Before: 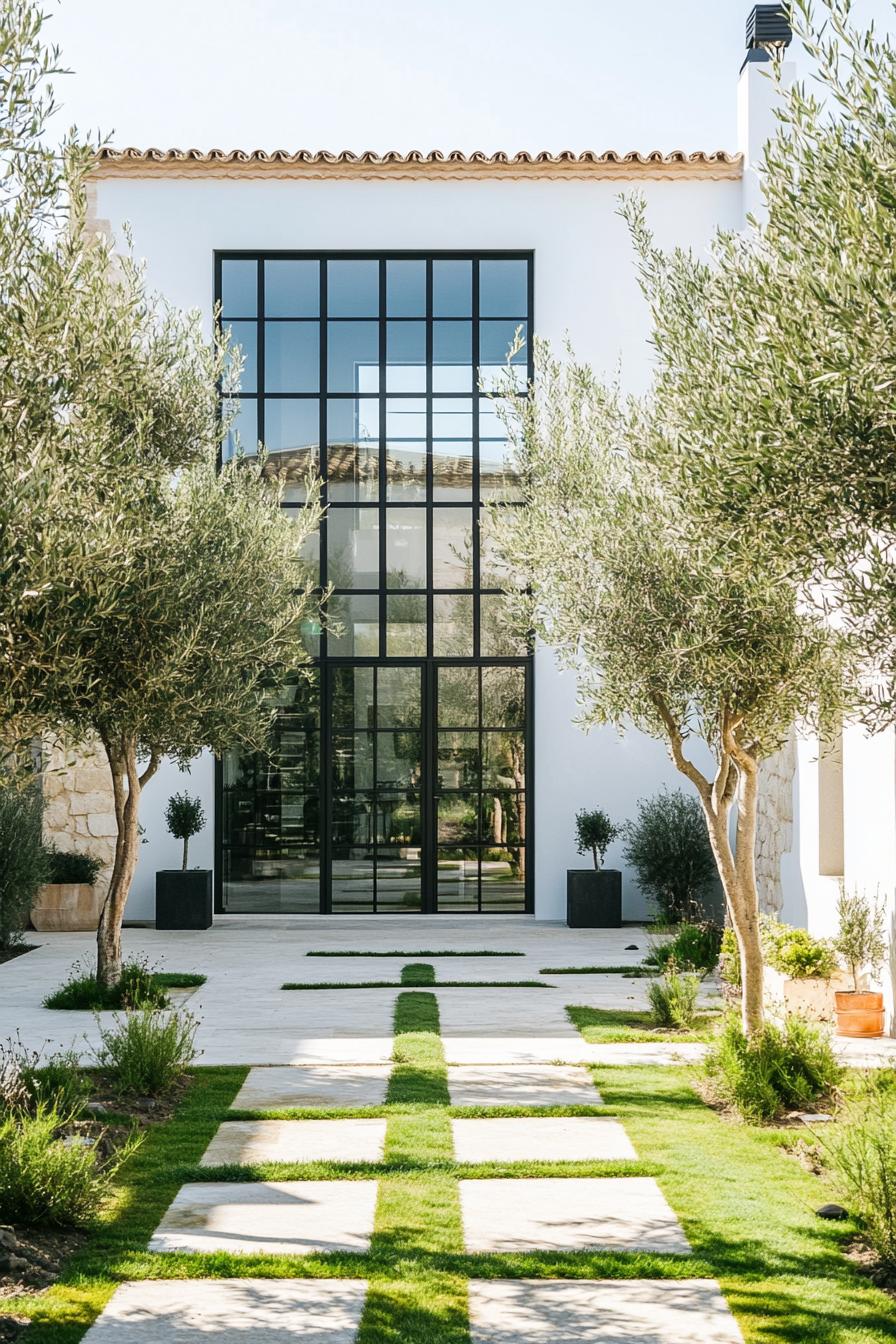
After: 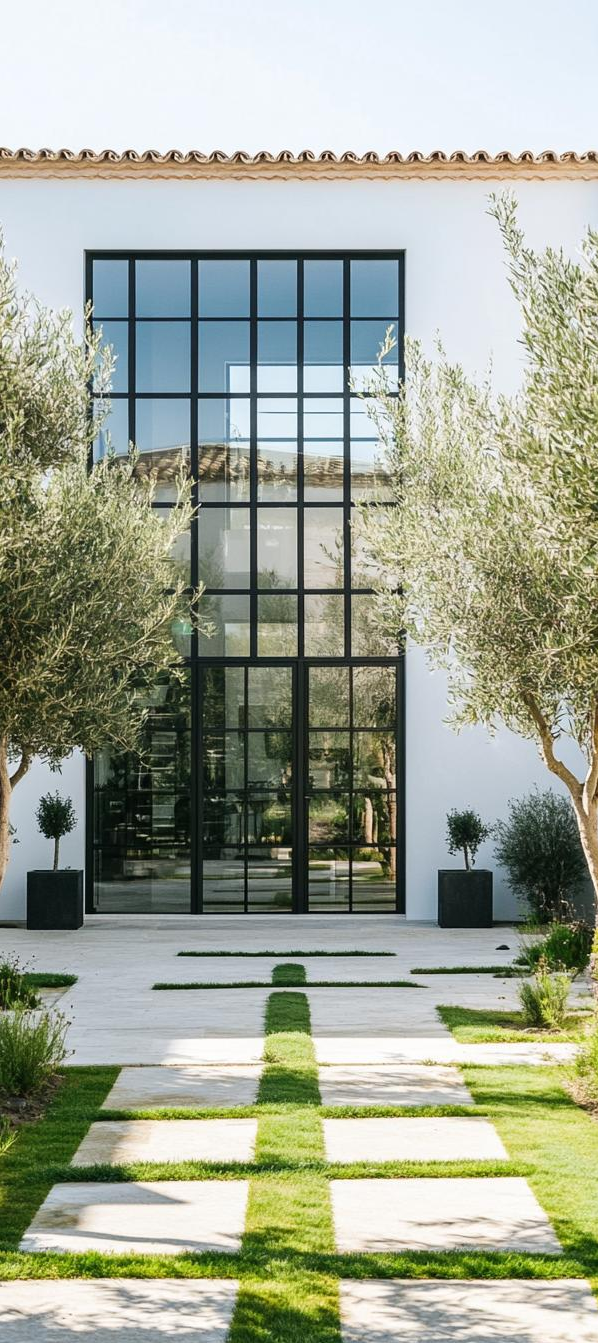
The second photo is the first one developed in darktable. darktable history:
crop and rotate: left 14.425%, right 18.833%
